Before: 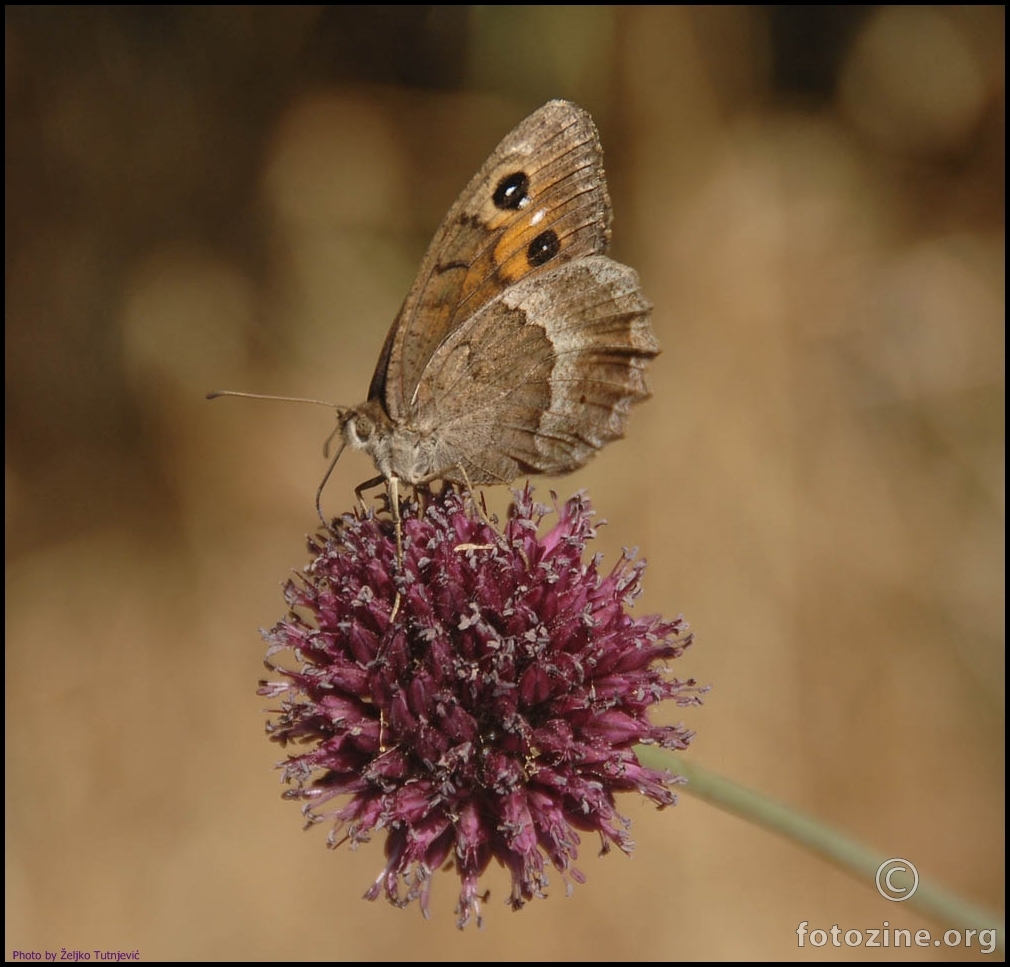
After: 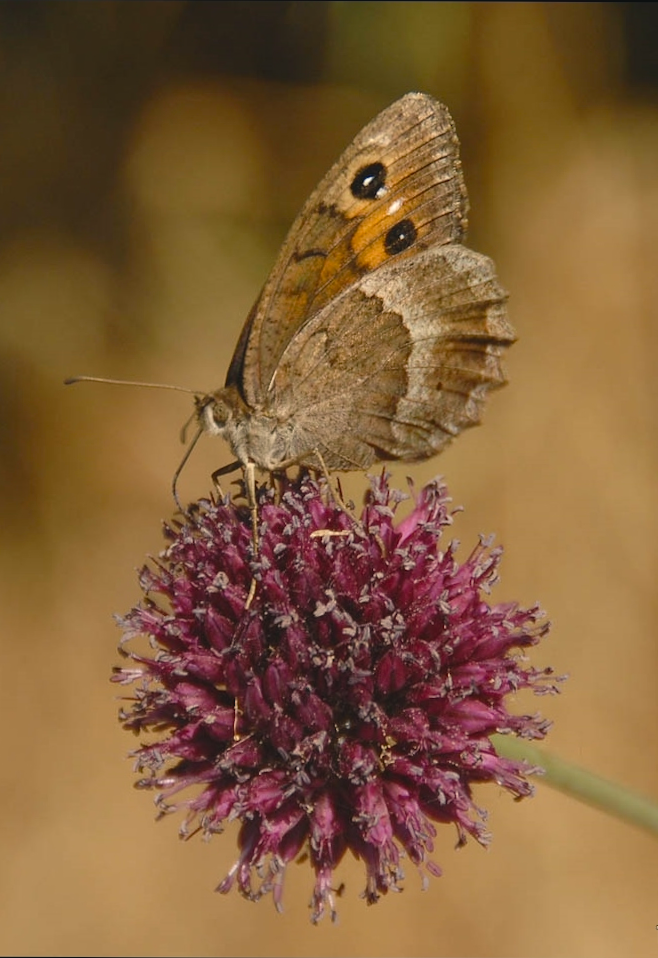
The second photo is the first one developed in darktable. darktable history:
rotate and perspective: rotation 0.226°, lens shift (vertical) -0.042, crop left 0.023, crop right 0.982, crop top 0.006, crop bottom 0.994
color balance rgb: shadows lift › chroma 2%, shadows lift › hue 219.6°, power › hue 313.2°, highlights gain › chroma 3%, highlights gain › hue 75.6°, global offset › luminance 0.5%, perceptual saturation grading › global saturation 15.33%, perceptual saturation grading › highlights -19.33%, perceptual saturation grading › shadows 20%, global vibrance 20%
crop and rotate: left 13.409%, right 19.924%
